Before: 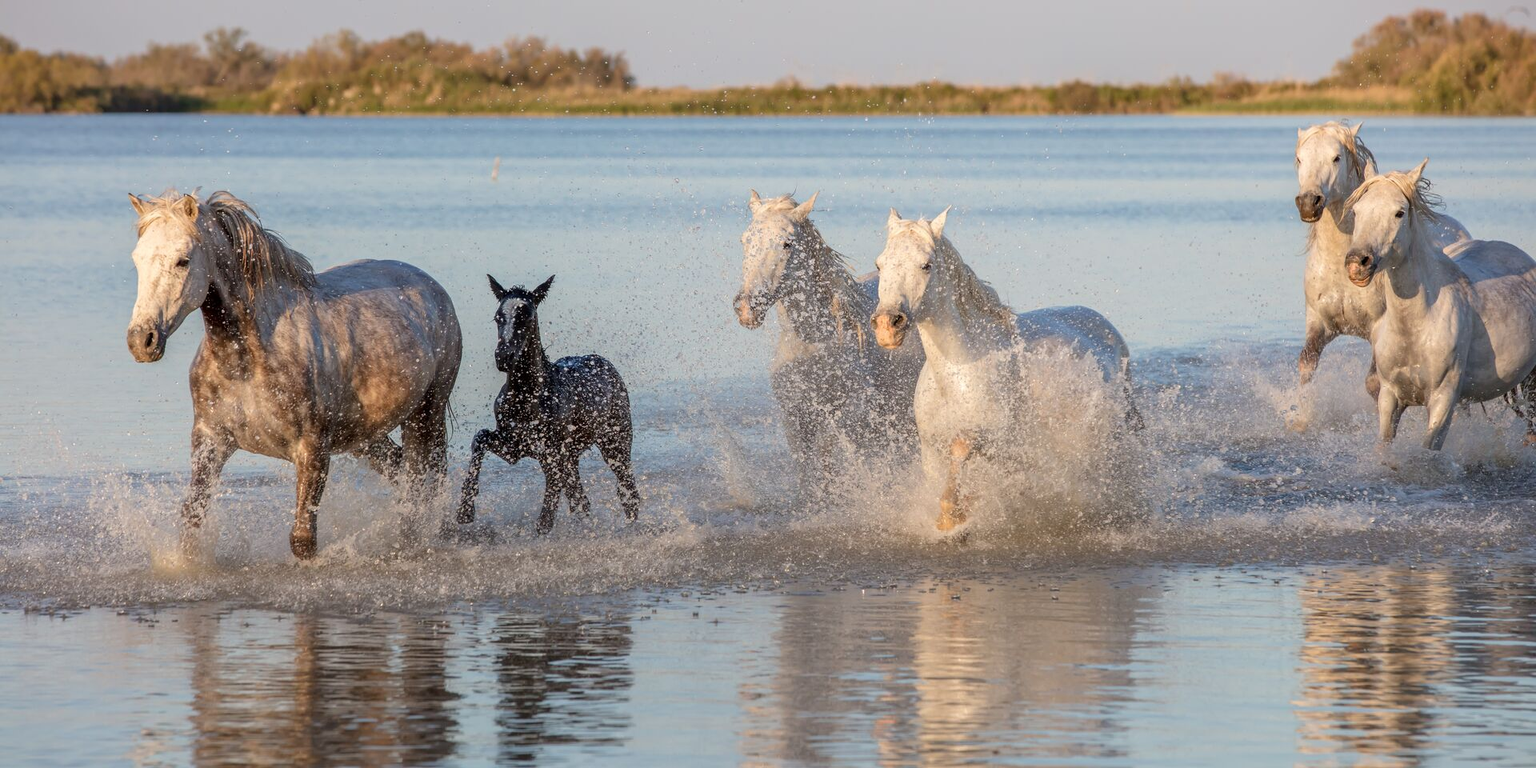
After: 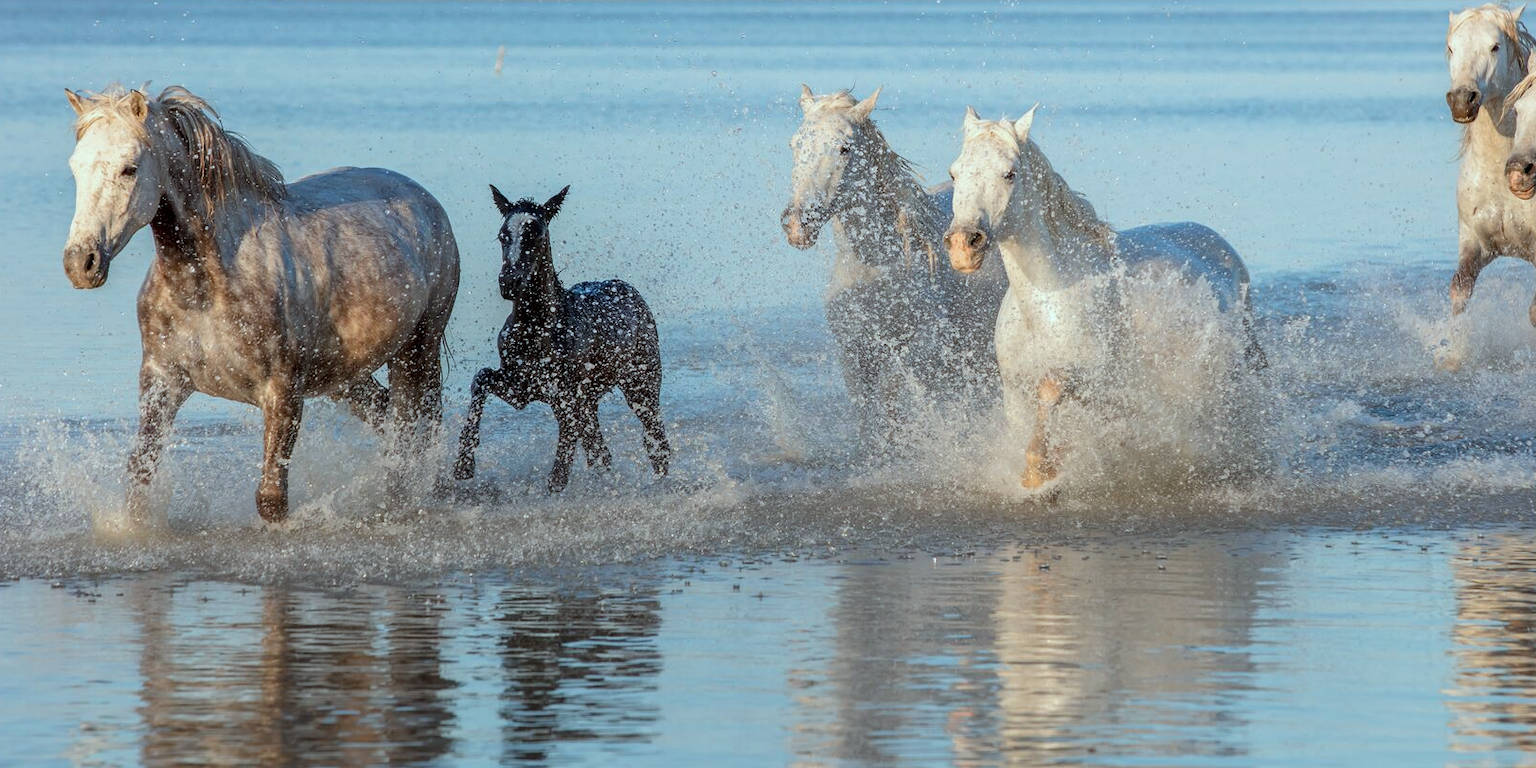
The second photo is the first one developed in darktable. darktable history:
crop and rotate: left 4.842%, top 15.51%, right 10.668%
color correction: highlights a* -10.04, highlights b* -10.37
